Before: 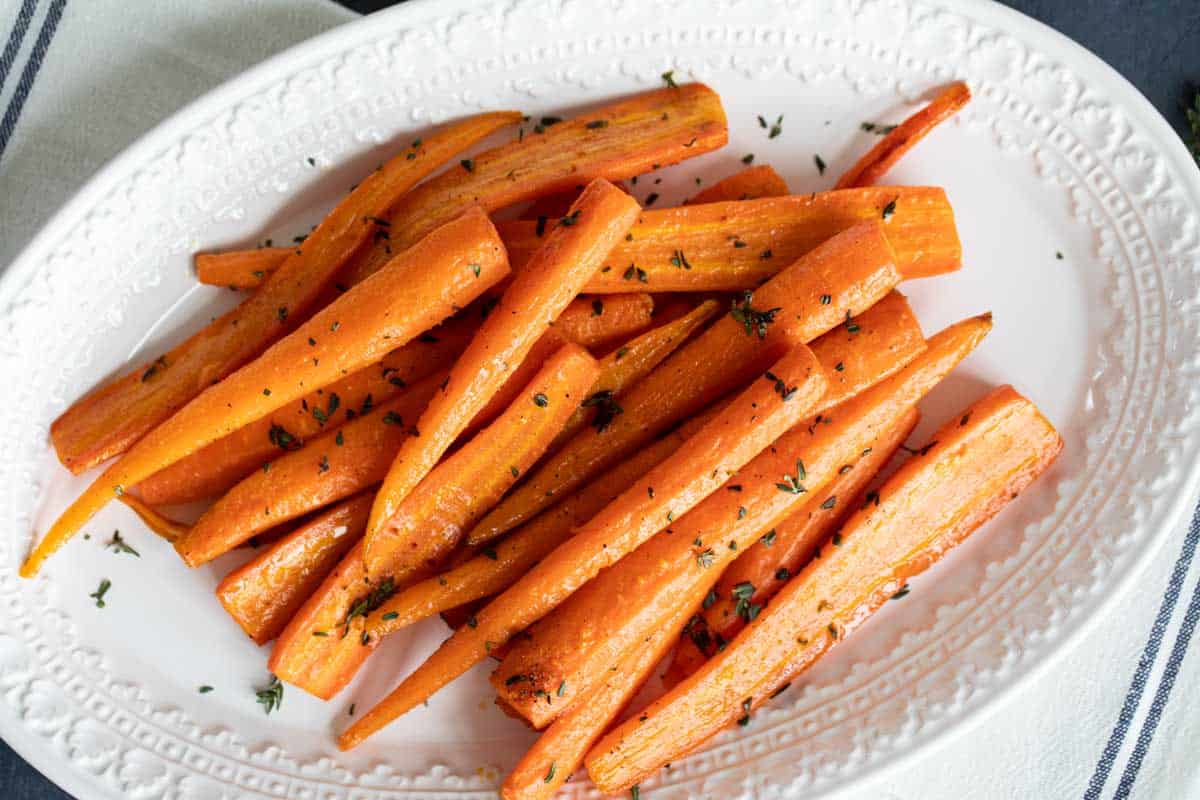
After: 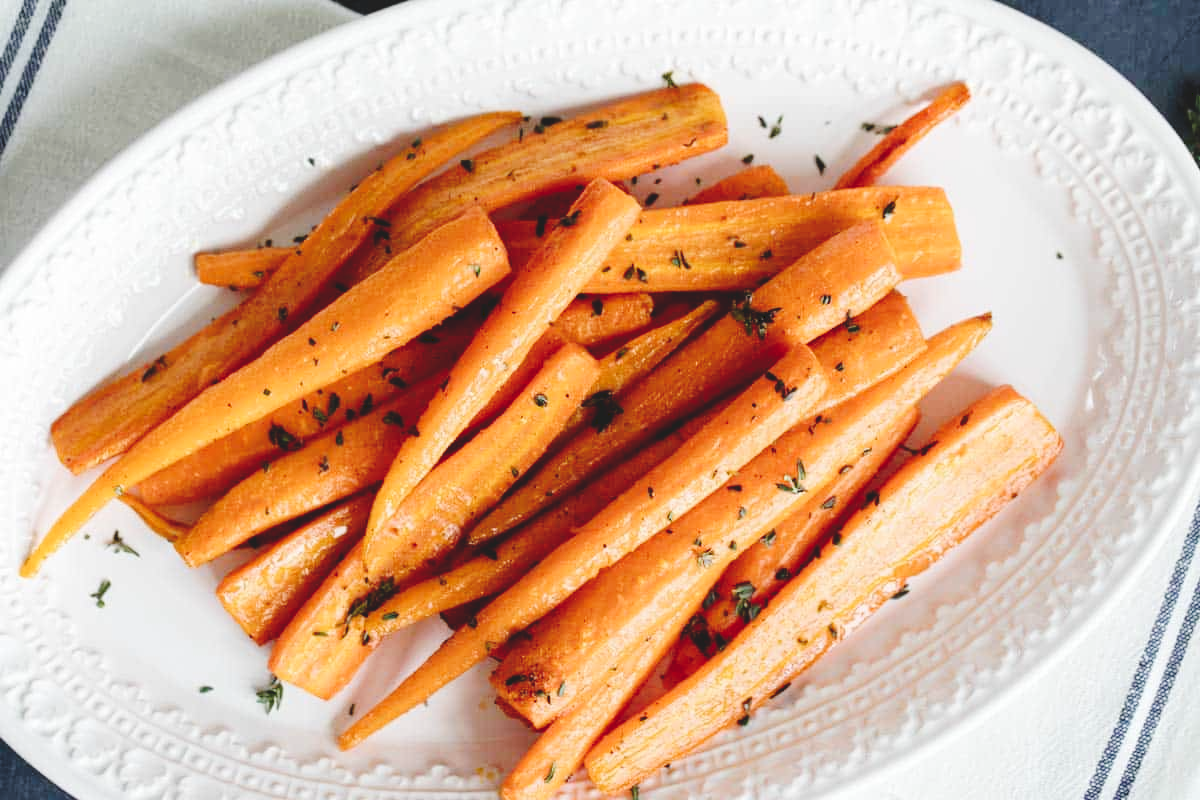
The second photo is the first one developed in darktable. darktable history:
tone curve: curves: ch0 [(0, 0) (0.003, 0.112) (0.011, 0.115) (0.025, 0.111) (0.044, 0.114) (0.069, 0.126) (0.1, 0.144) (0.136, 0.164) (0.177, 0.196) (0.224, 0.249) (0.277, 0.316) (0.335, 0.401) (0.399, 0.487) (0.468, 0.571) (0.543, 0.647) (0.623, 0.728) (0.709, 0.795) (0.801, 0.866) (0.898, 0.933) (1, 1)], preserve colors none
contrast brightness saturation: saturation -0.1
